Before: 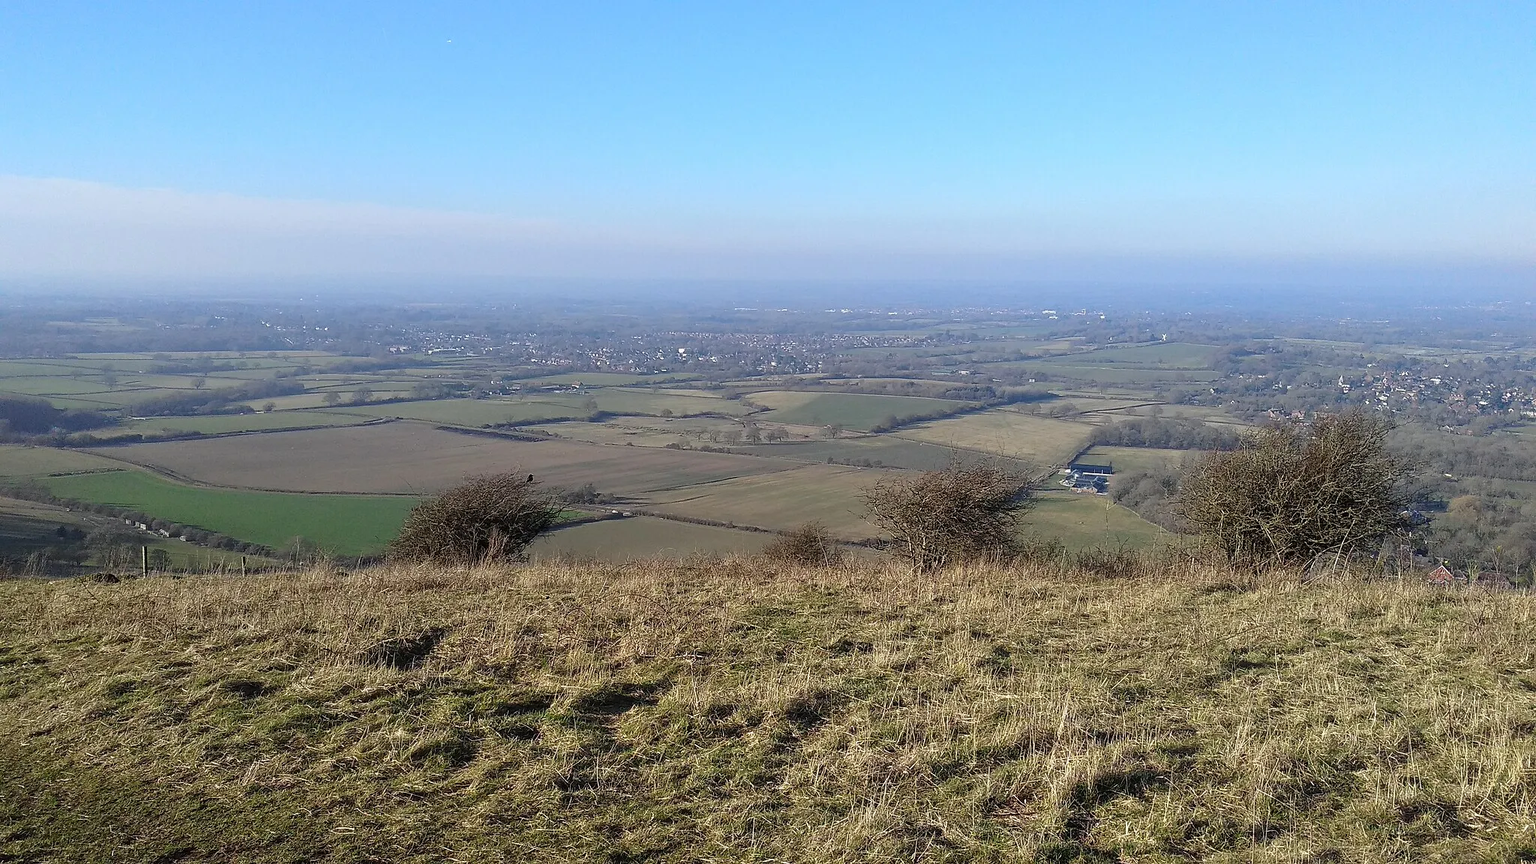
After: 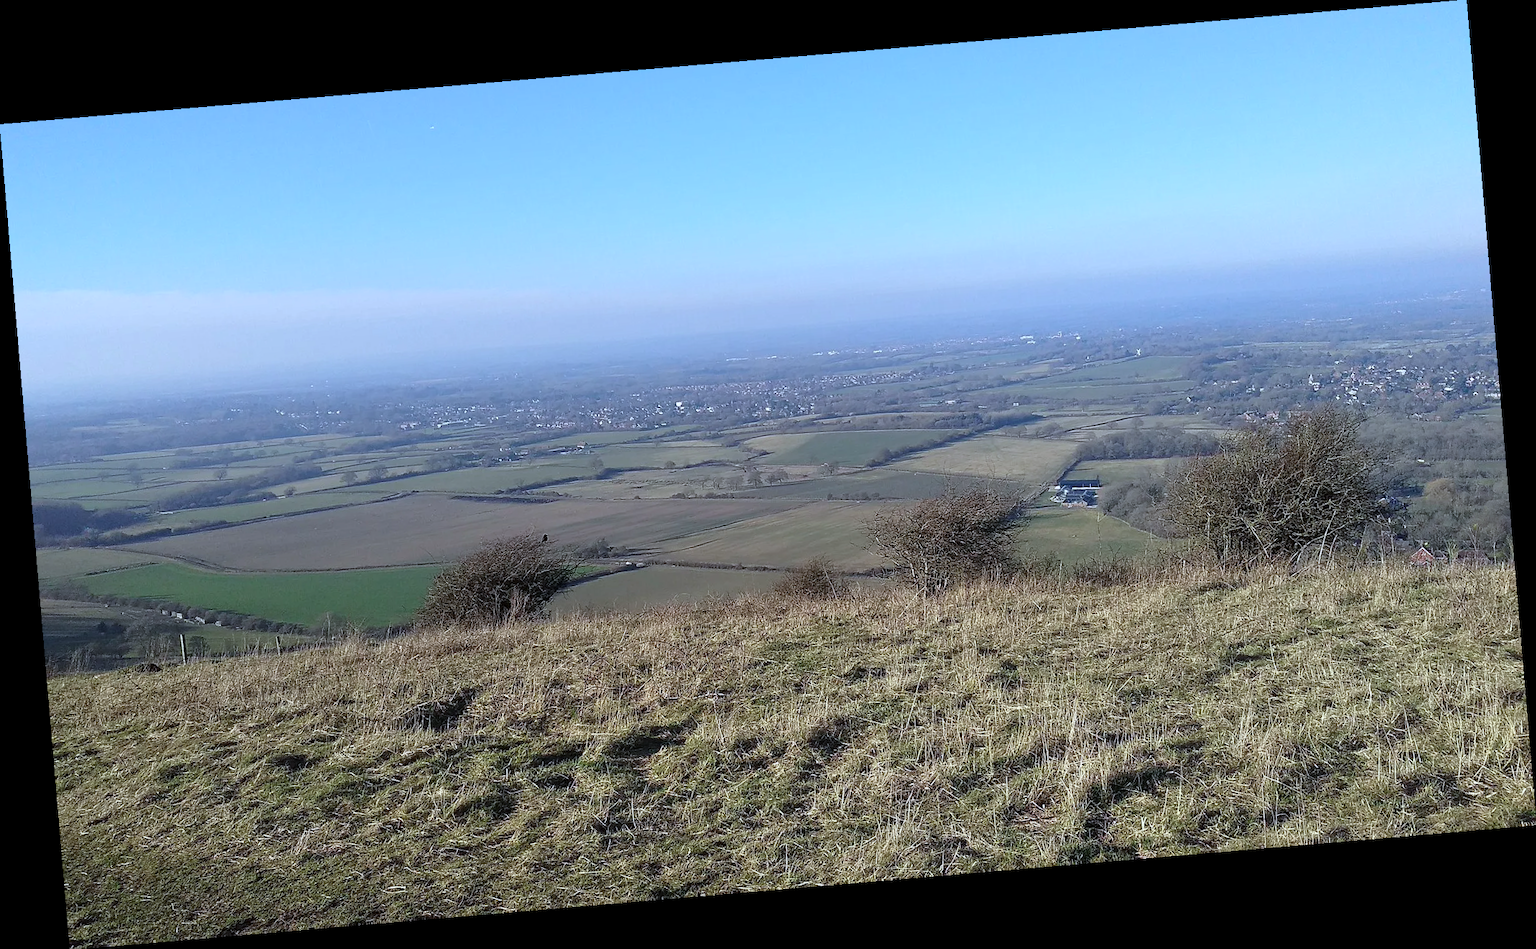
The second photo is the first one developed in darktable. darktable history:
color calibration: illuminant as shot in camera, x 0.369, y 0.376, temperature 4328.46 K, gamut compression 3
rotate and perspective: rotation -4.86°, automatic cropping off
